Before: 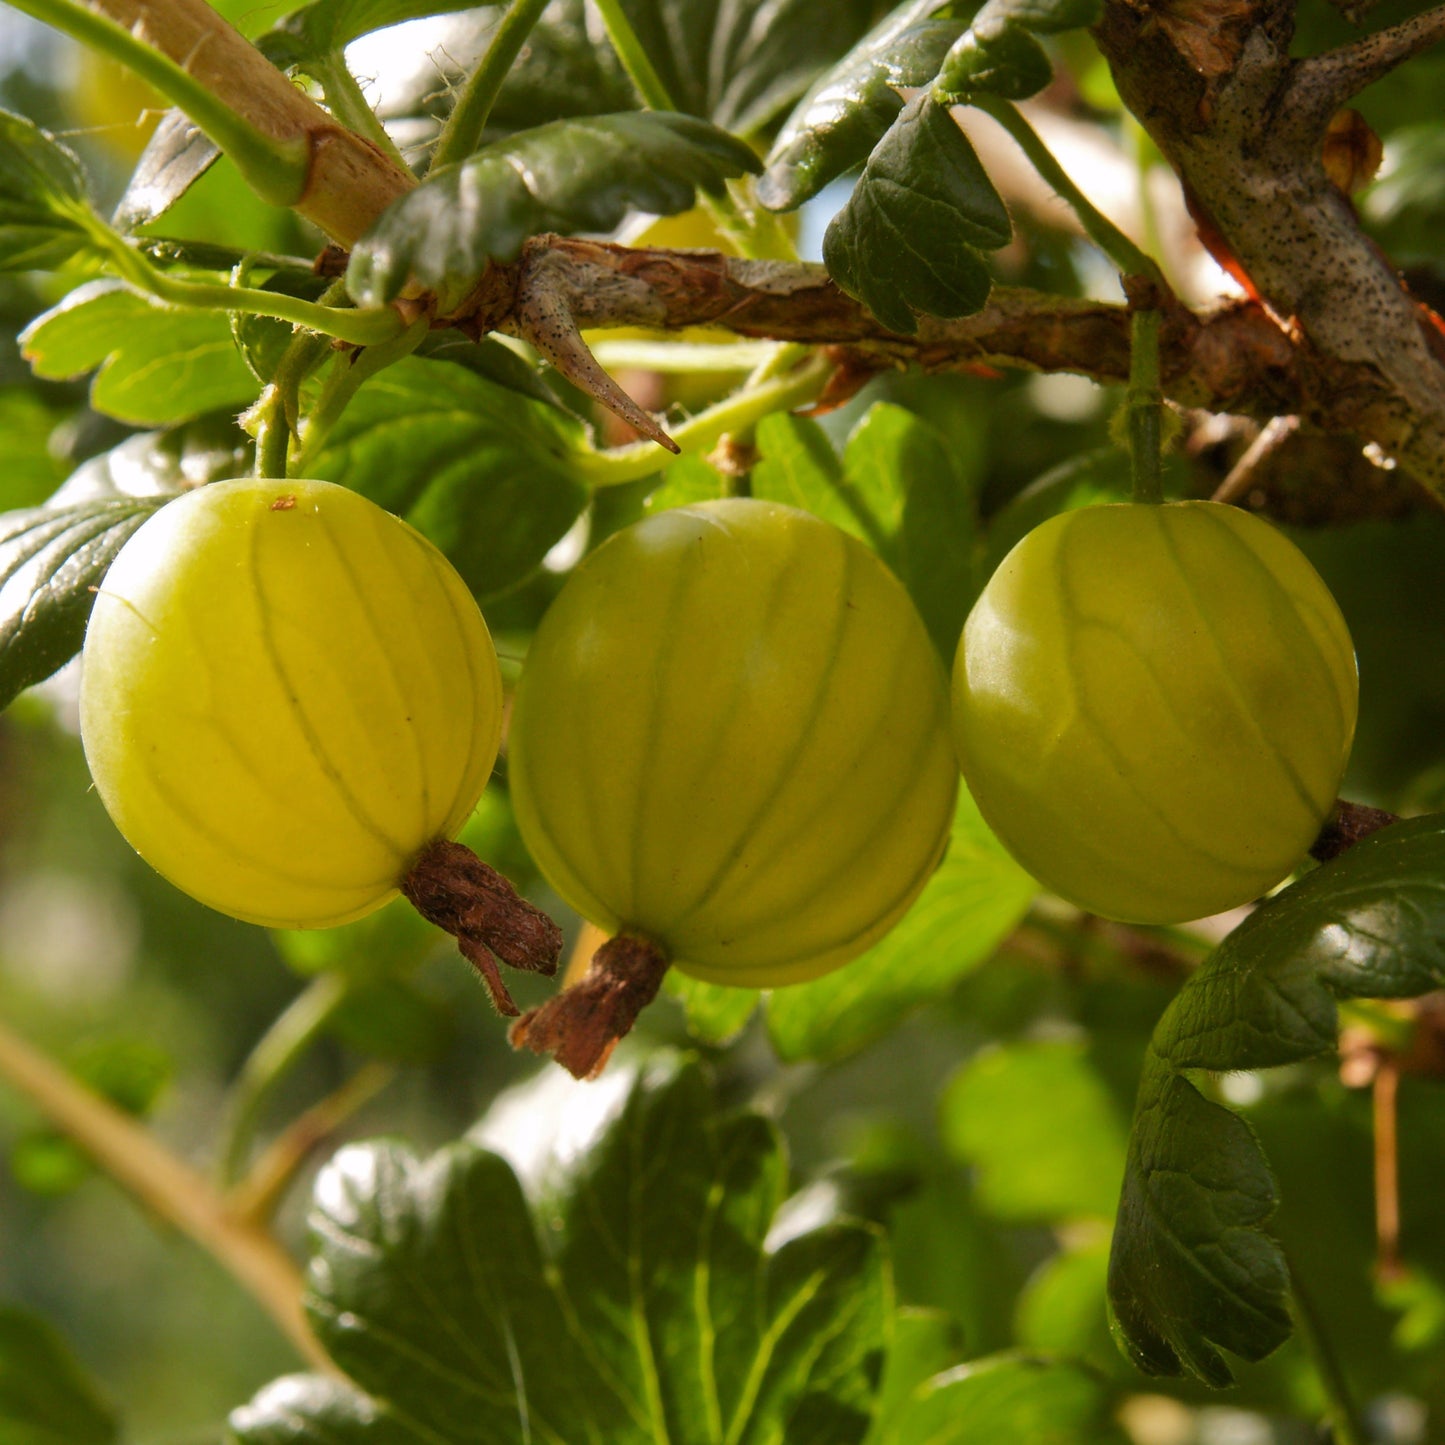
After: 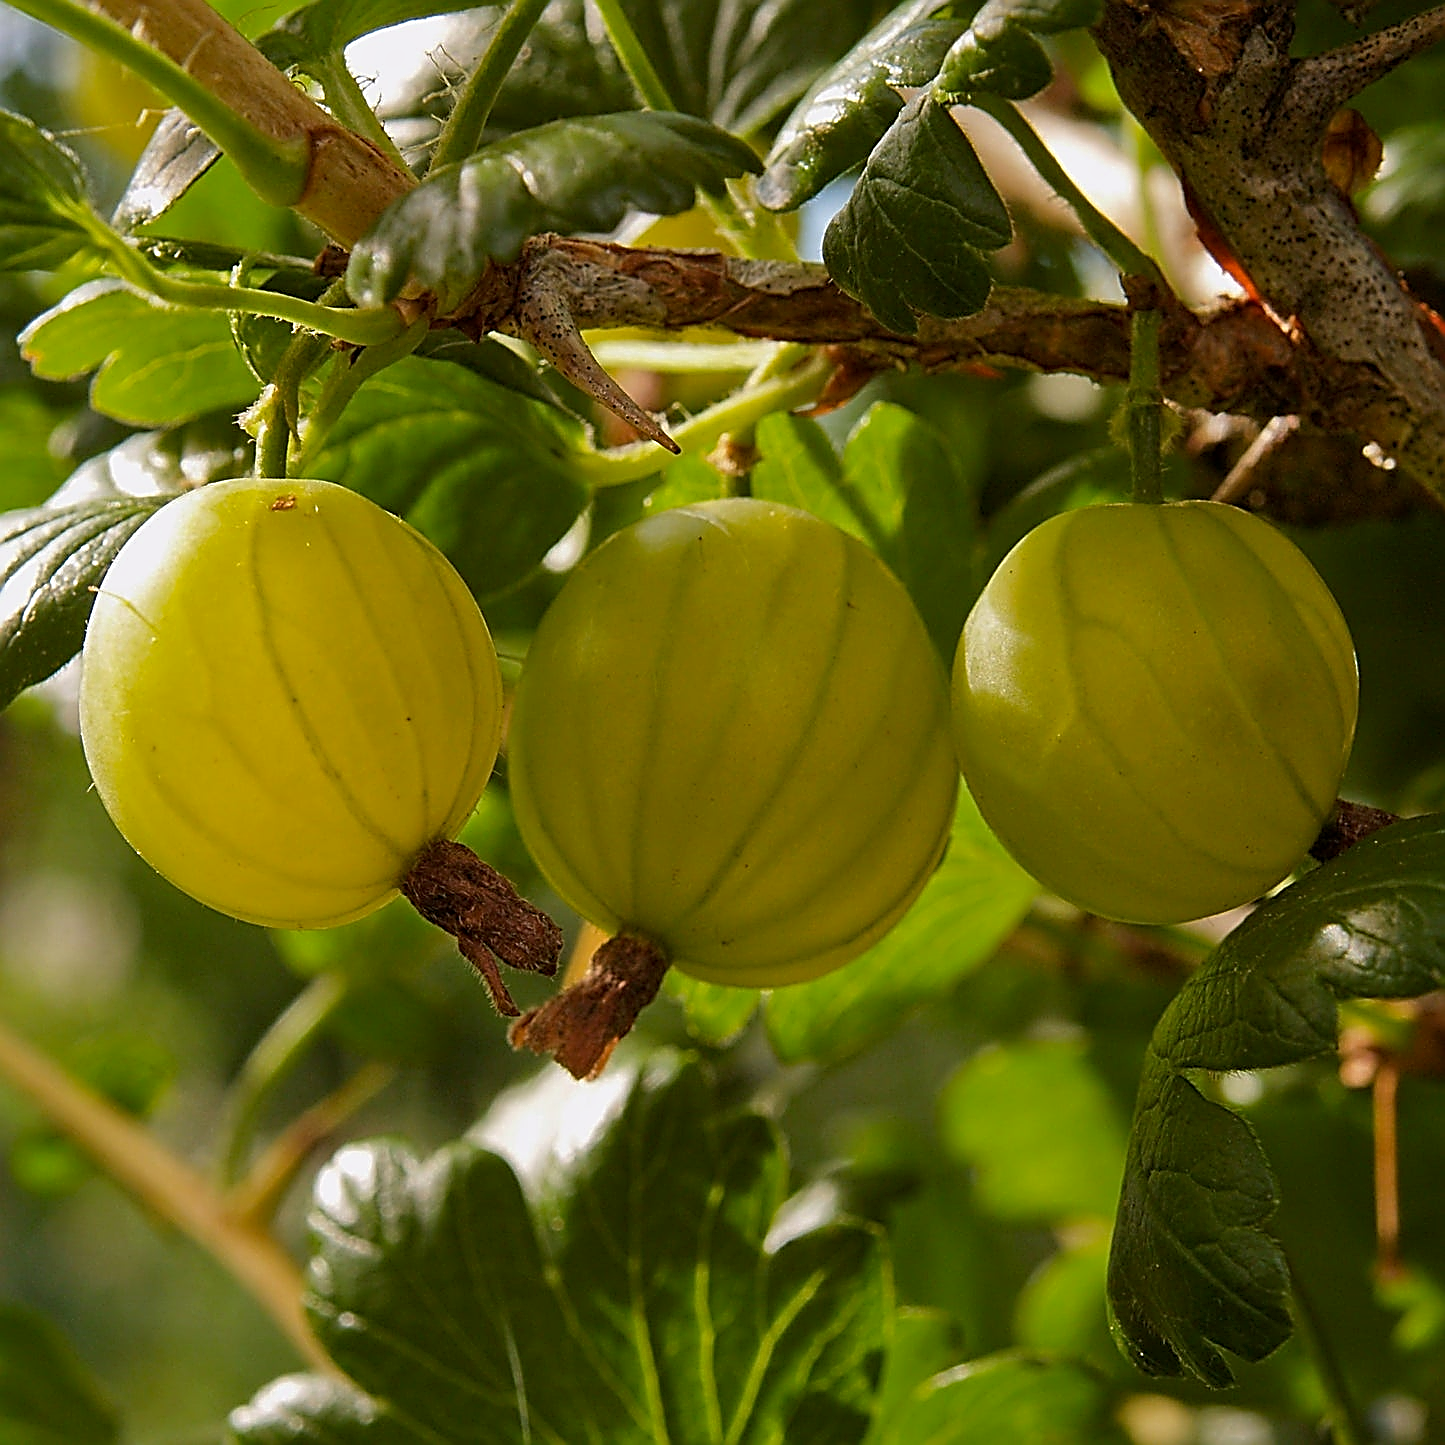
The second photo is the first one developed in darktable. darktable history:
haze removal: compatibility mode true, adaptive false
exposure: black level correction 0.001, exposure -0.2 EV, compensate highlight preservation false
tone equalizer: on, module defaults
sharpen: amount 2
